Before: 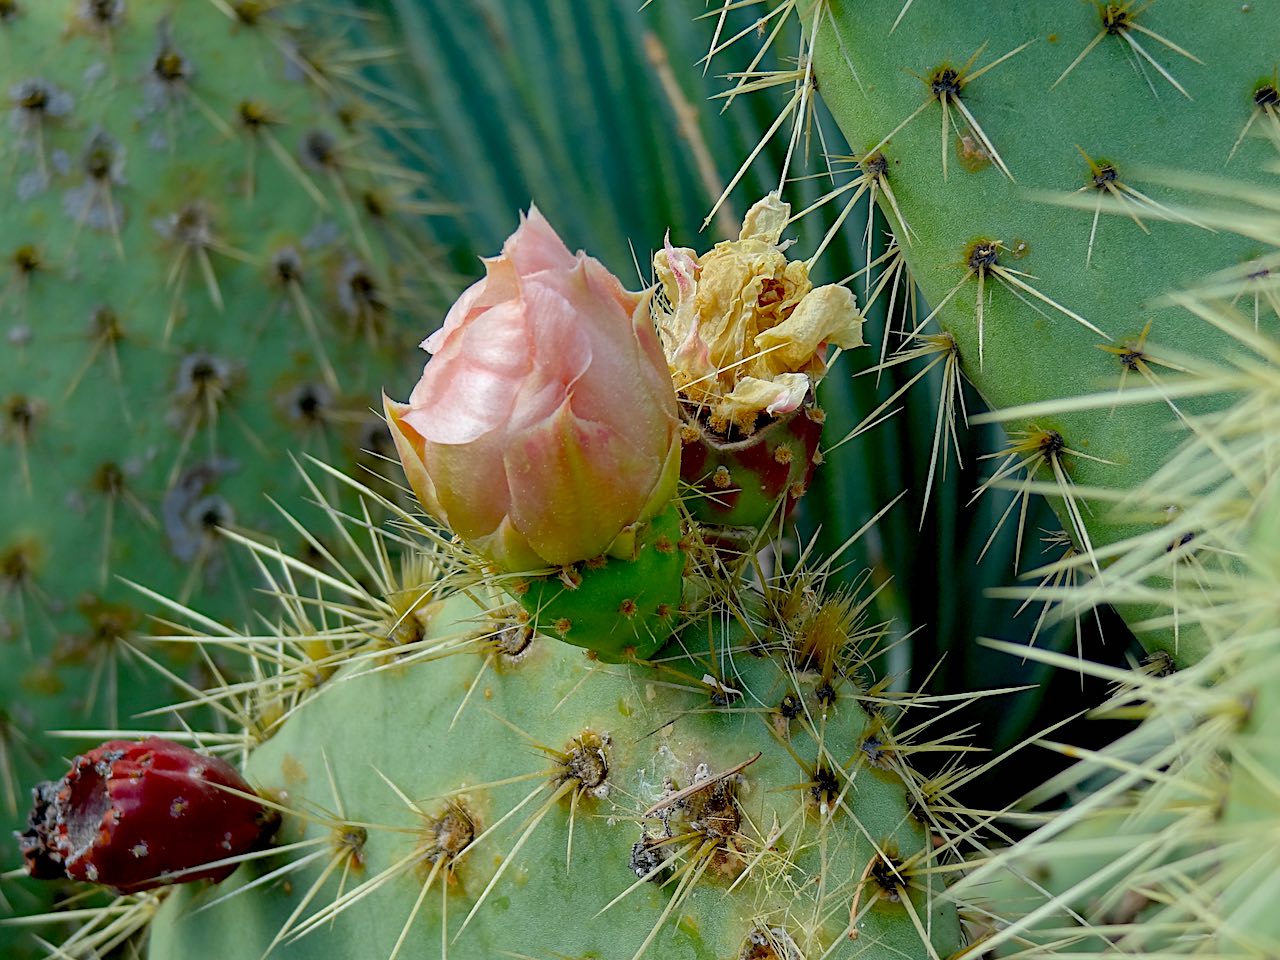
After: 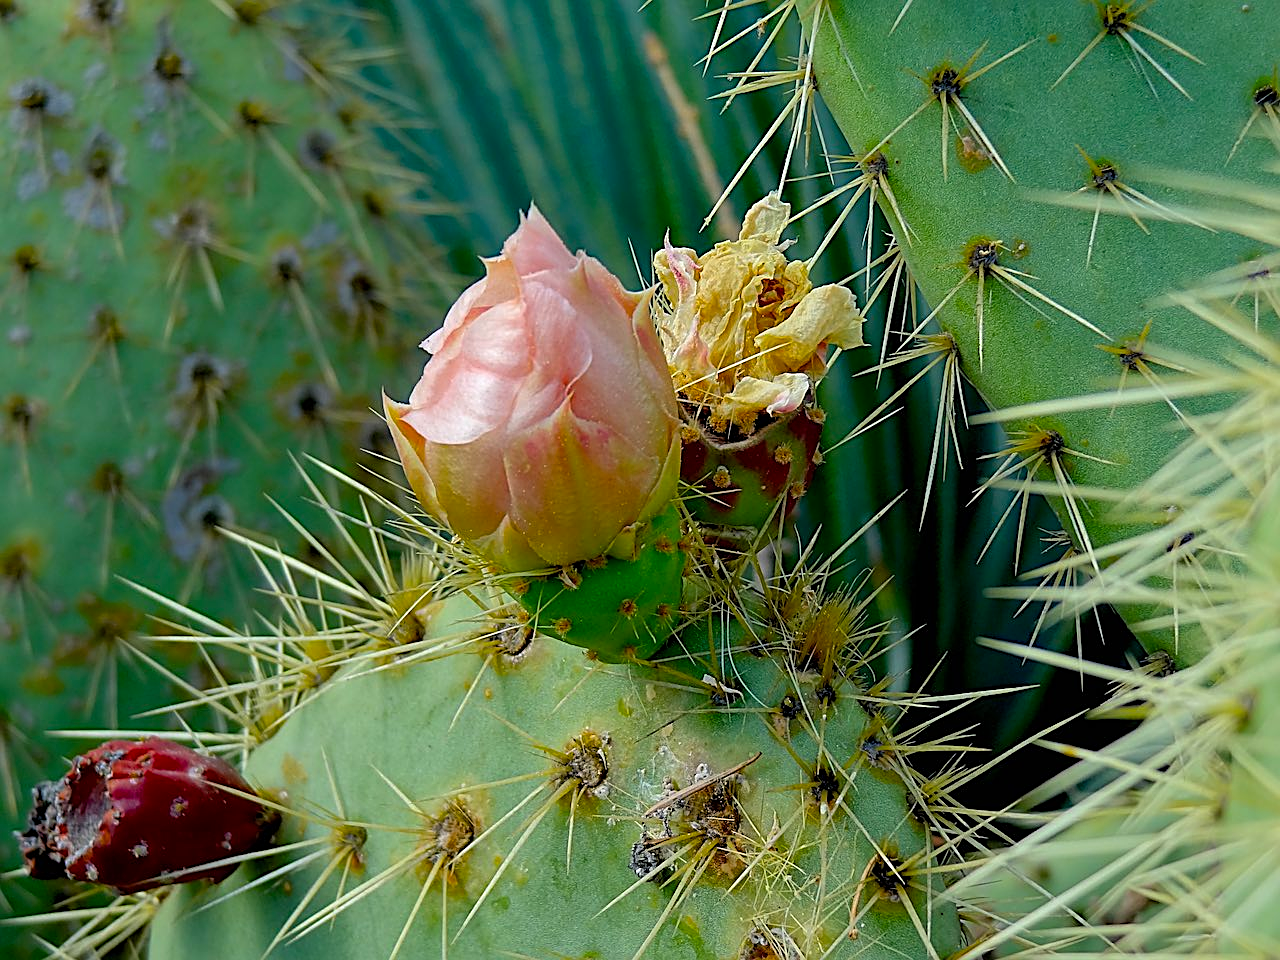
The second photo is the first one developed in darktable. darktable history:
sharpen: on, module defaults
color balance rgb: shadows lift › chroma 1.011%, shadows lift › hue 242.57°, perceptual saturation grading › global saturation 19.976%
